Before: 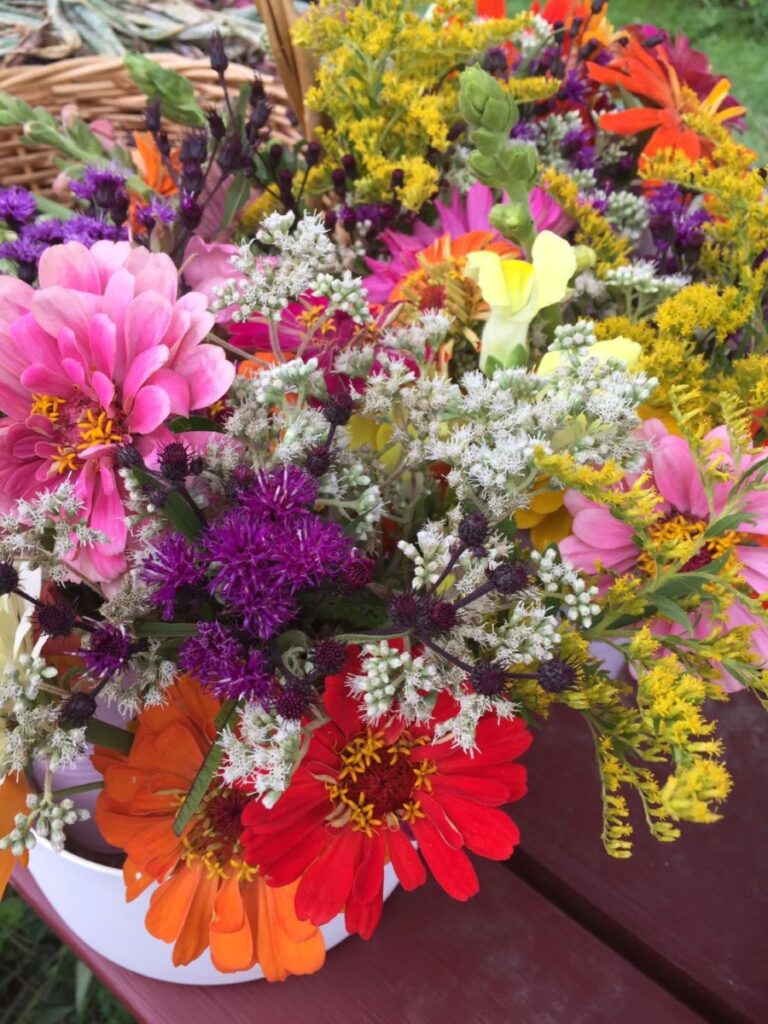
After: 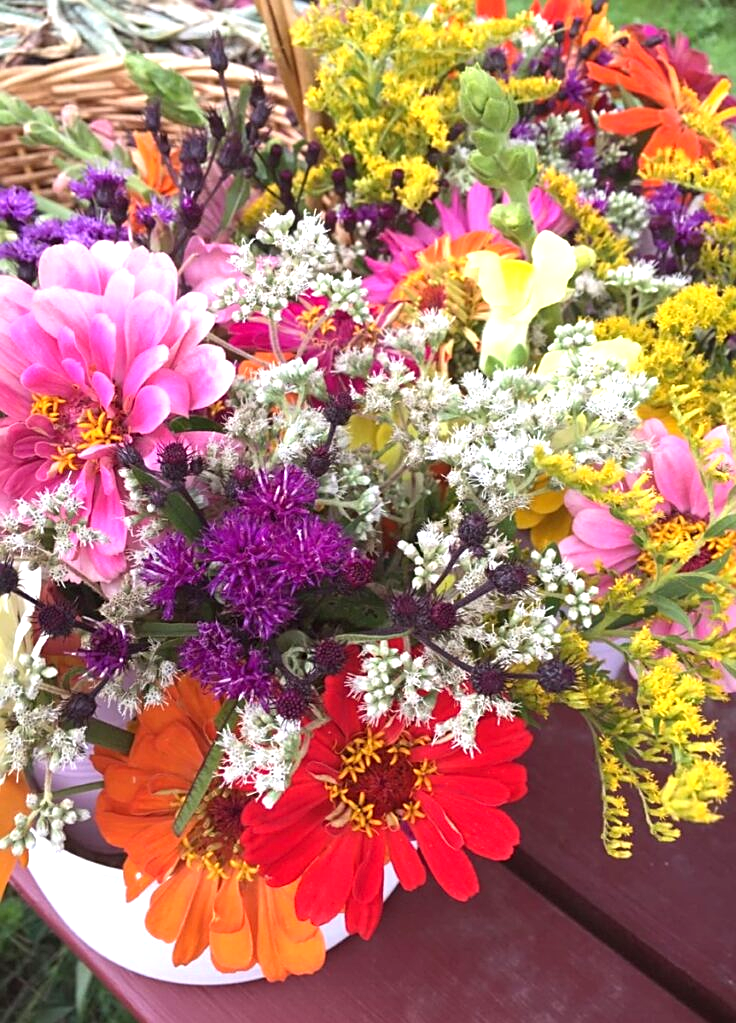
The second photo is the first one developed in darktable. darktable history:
sharpen: on, module defaults
crop: right 4.126%, bottom 0.031%
exposure: black level correction 0, exposure 0.7 EV, compensate highlight preservation false
